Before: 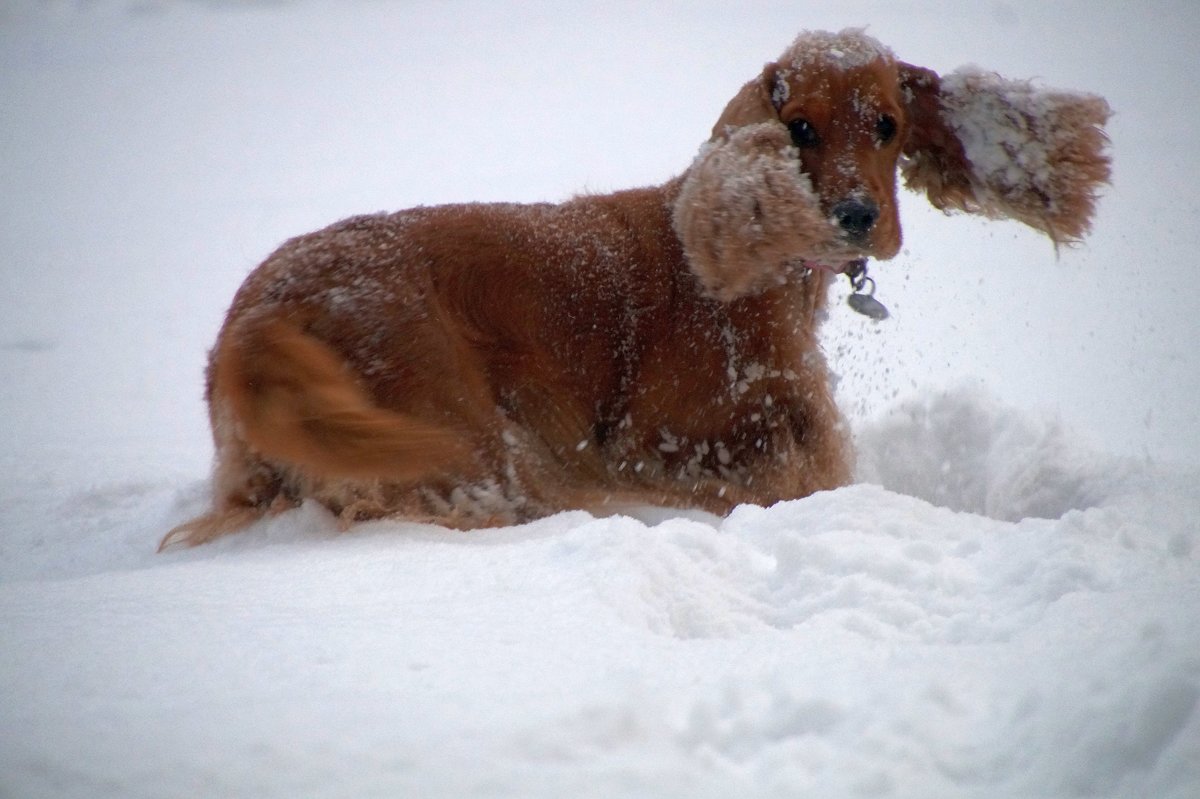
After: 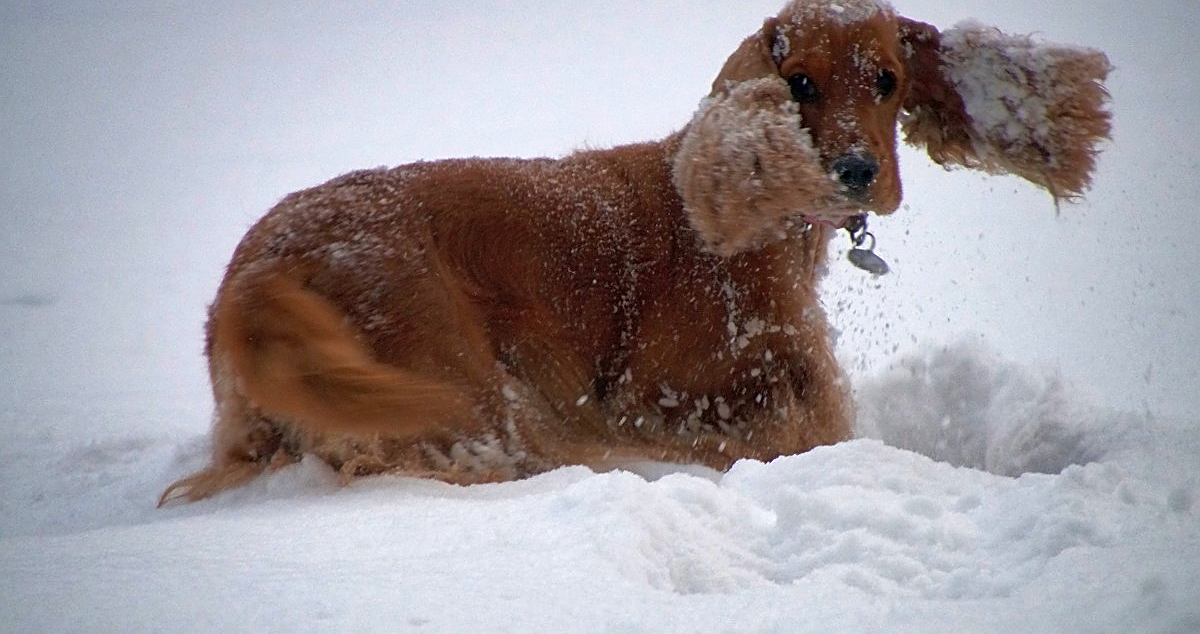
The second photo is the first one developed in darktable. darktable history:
velvia: strength 10.28%
crop and rotate: top 5.668%, bottom 14.874%
shadows and highlights: soften with gaussian
sharpen: amount 0.558
